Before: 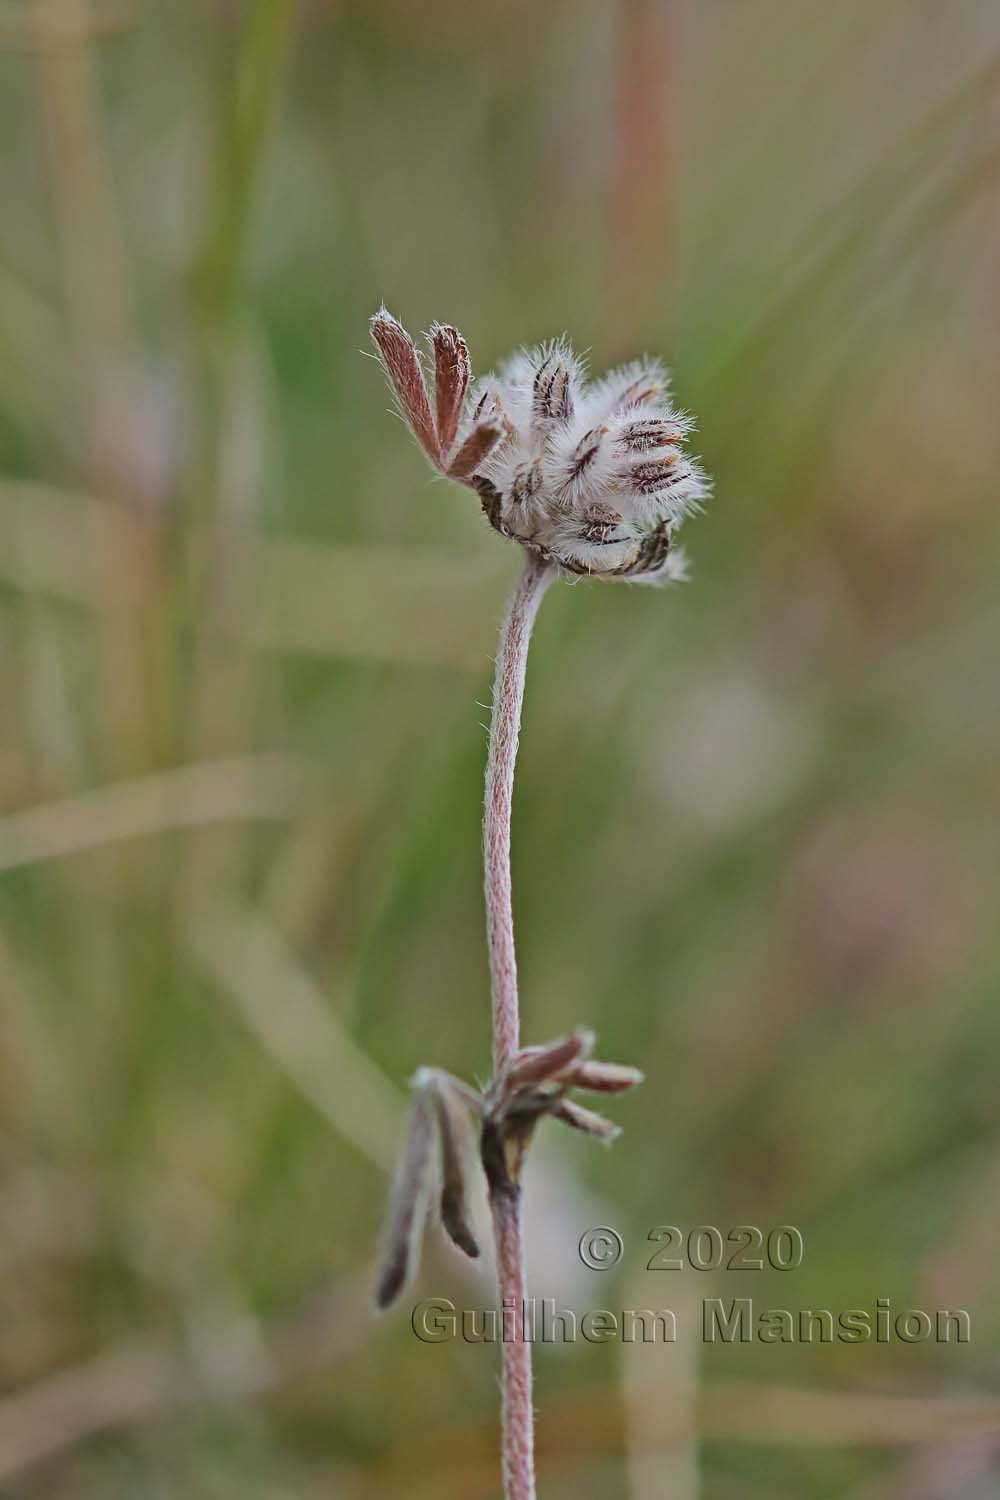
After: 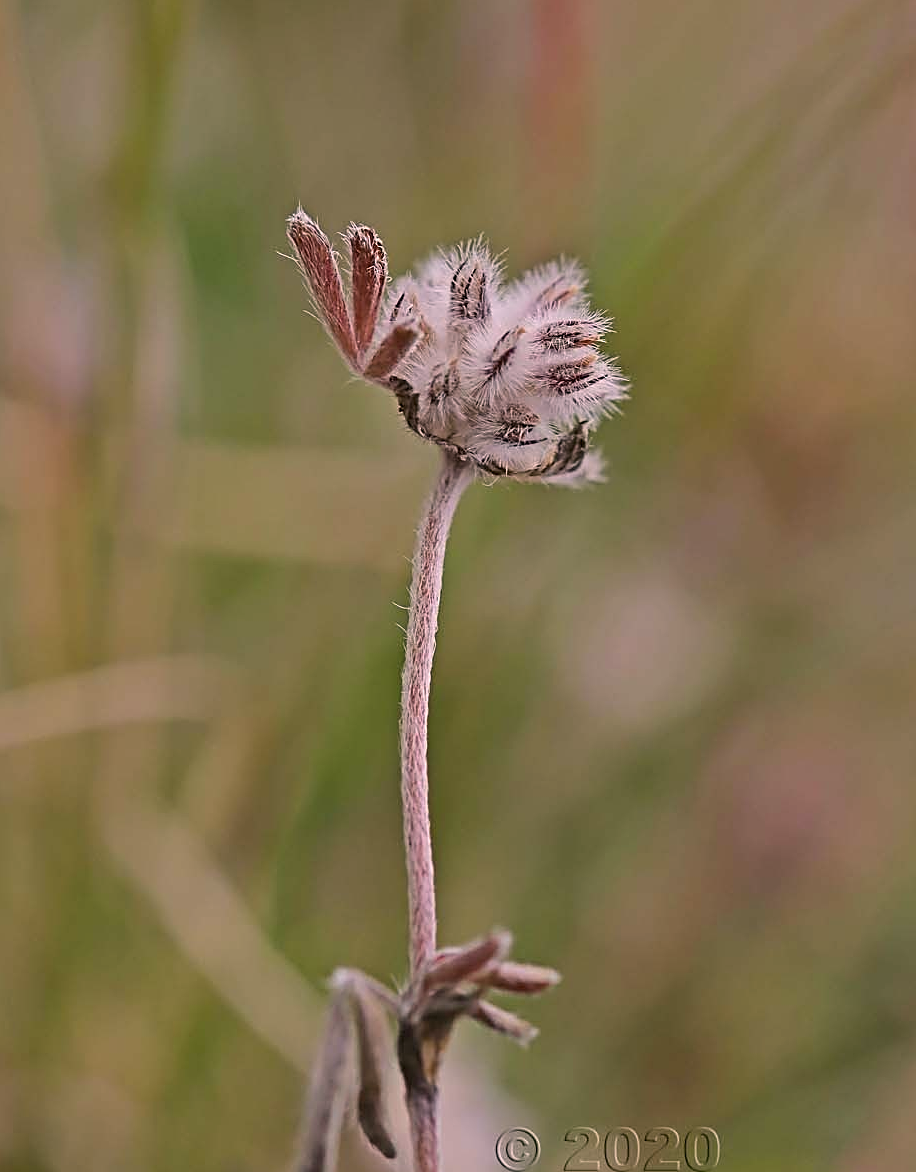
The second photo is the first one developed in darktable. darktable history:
color correction: highlights a* 14.62, highlights b* 4.81
crop: left 8.399%, top 6.615%, bottom 15.215%
sharpen: on, module defaults
